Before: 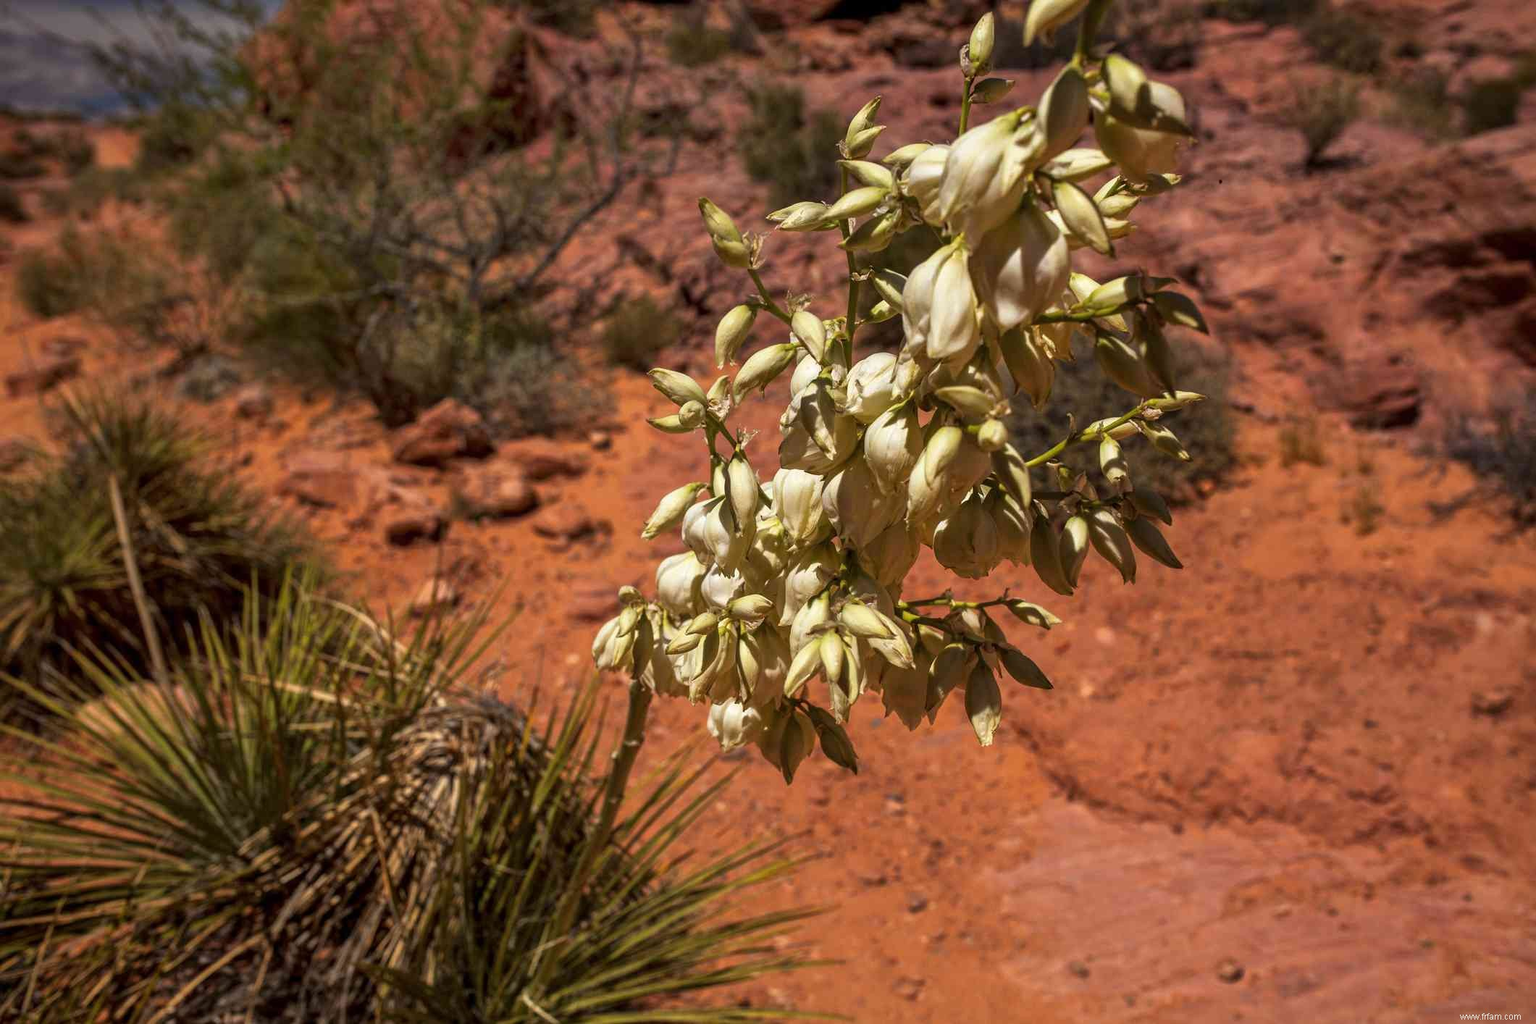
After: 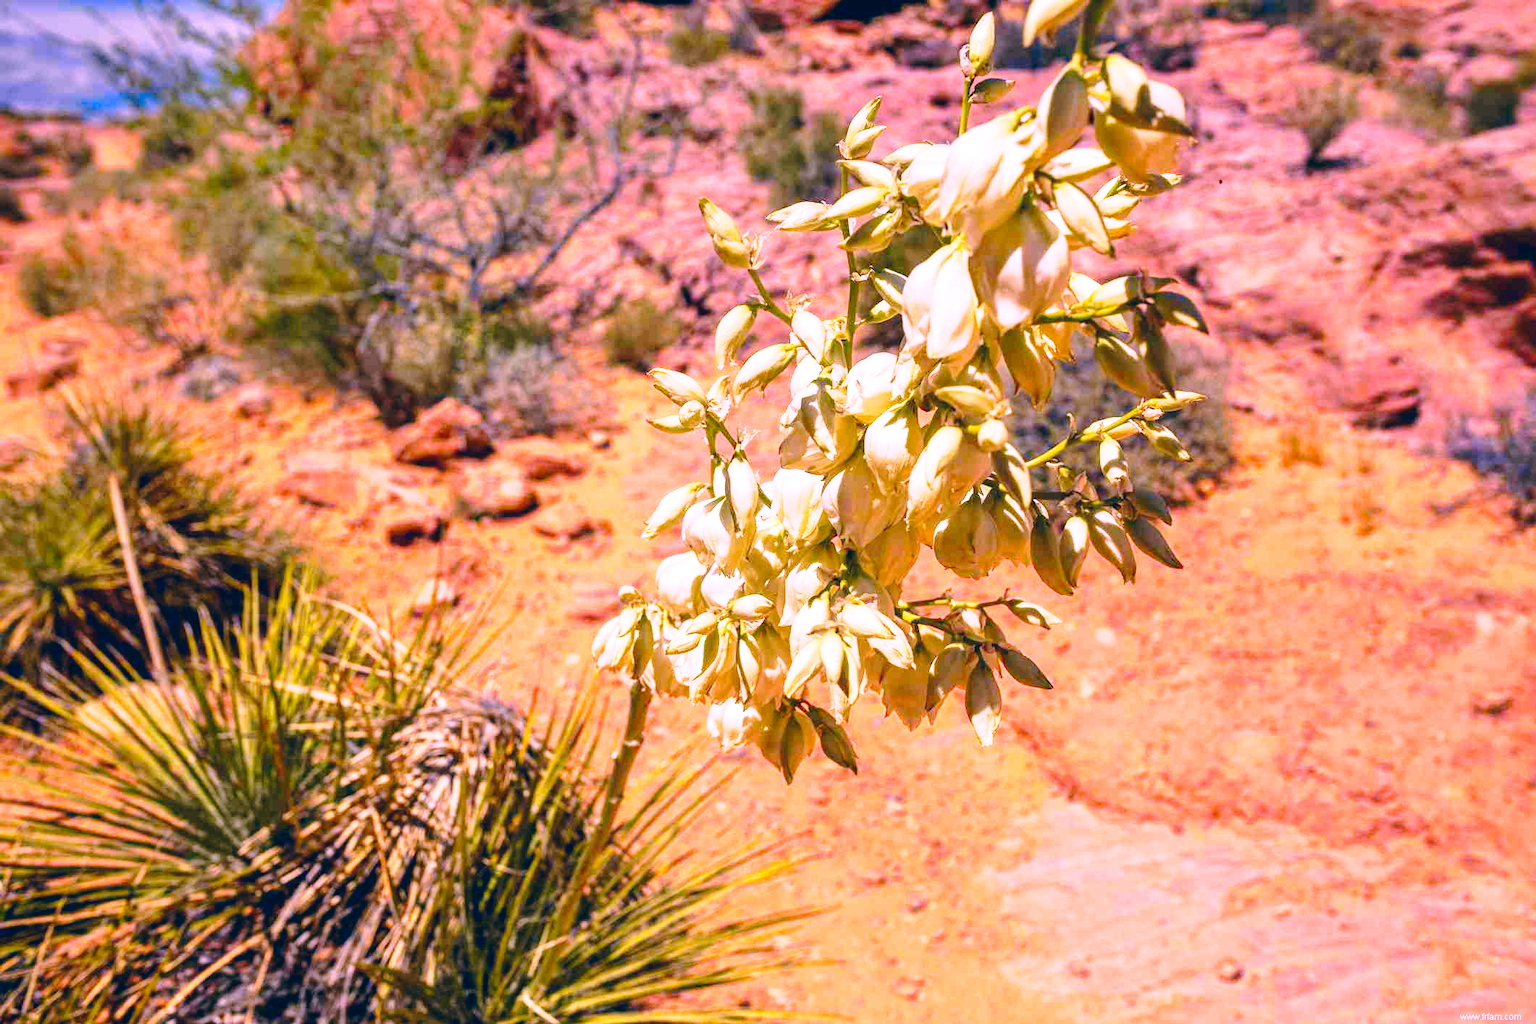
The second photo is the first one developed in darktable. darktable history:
exposure: black level correction 0, exposure 1.2 EV, compensate highlight preservation false
local contrast: mode bilateral grid, contrast 100, coarseness 100, detail 91%, midtone range 0.2
color contrast: green-magenta contrast 0.8, blue-yellow contrast 1.1, unbound 0
color calibration: illuminant as shot in camera, x 0.377, y 0.392, temperature 4169.3 K, saturation algorithm version 1 (2020)
base curve: curves: ch0 [(0, 0) (0.028, 0.03) (0.121, 0.232) (0.46, 0.748) (0.859, 0.968) (1, 1)], preserve colors none
color correction: highlights a* 17.03, highlights b* 0.205, shadows a* -15.38, shadows b* -14.56, saturation 1.5
